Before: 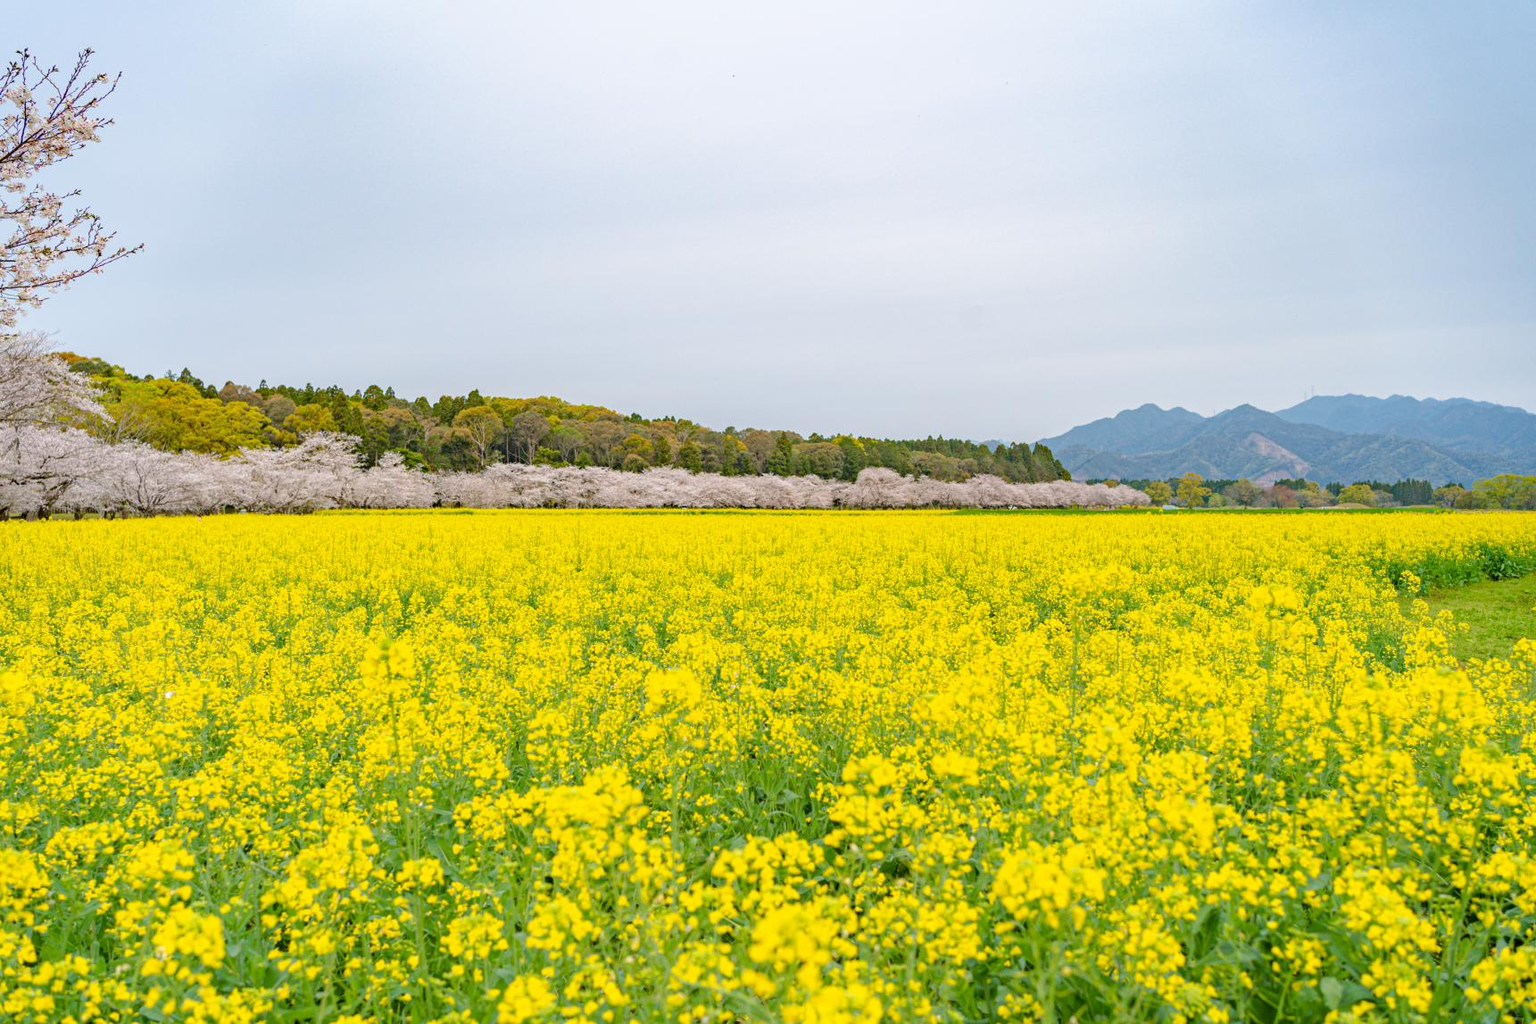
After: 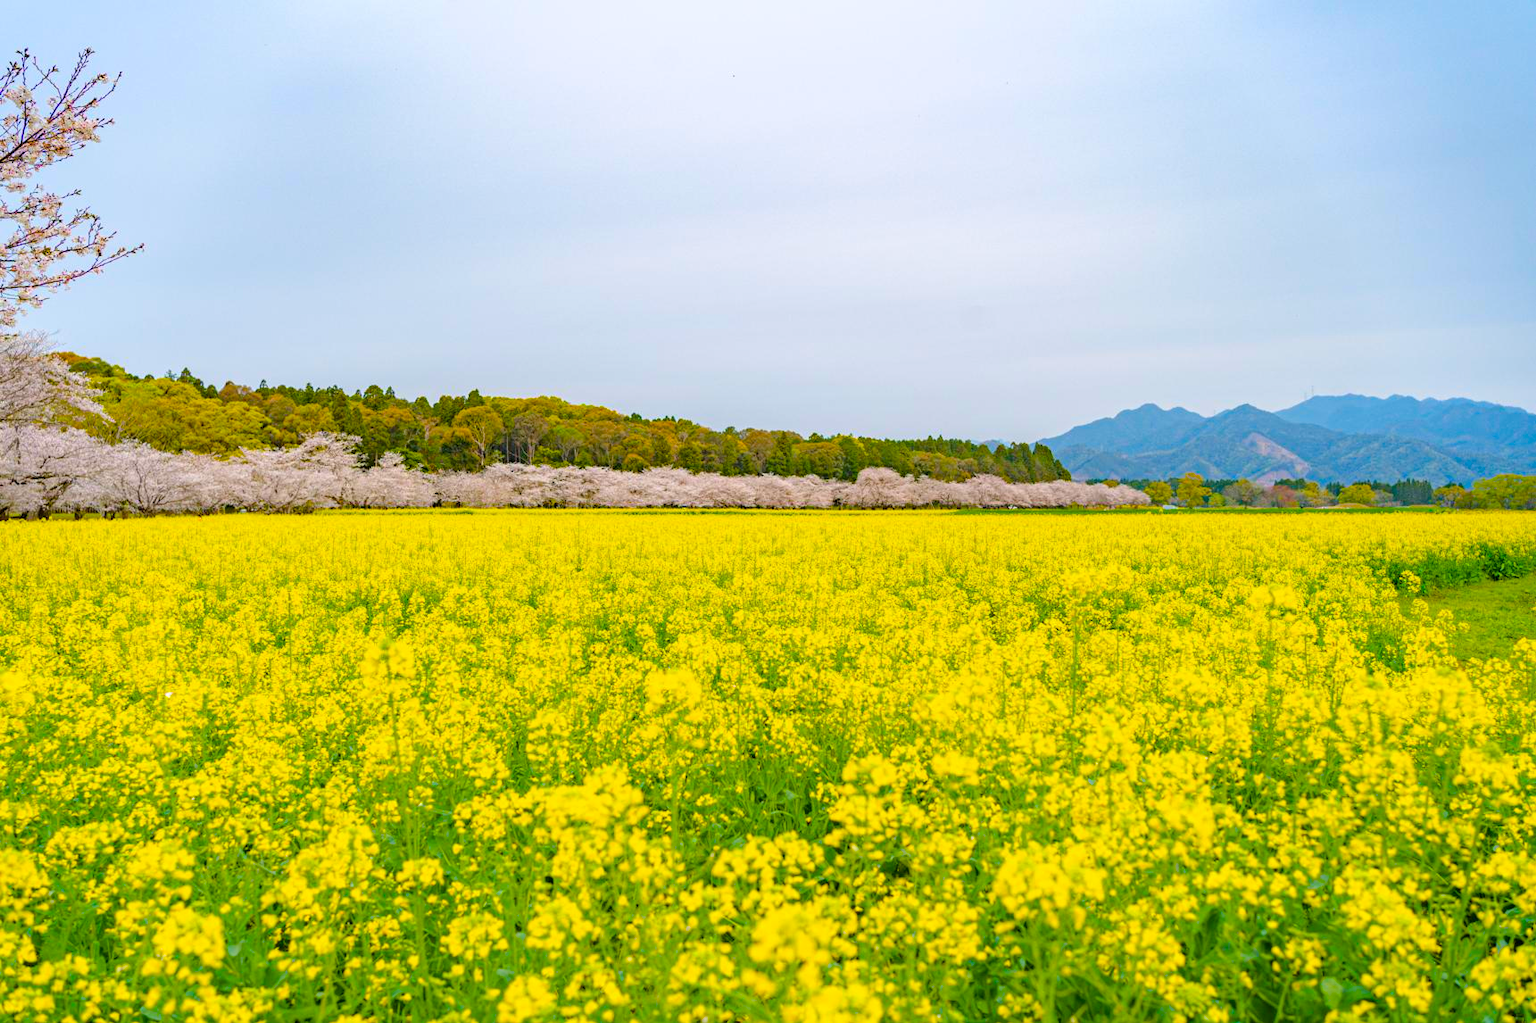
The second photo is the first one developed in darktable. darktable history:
color balance rgb: linear chroma grading › shadows 10.338%, linear chroma grading › highlights 10.437%, linear chroma grading › global chroma 15.393%, linear chroma grading › mid-tones 14.654%, perceptual saturation grading › global saturation 29.647%
